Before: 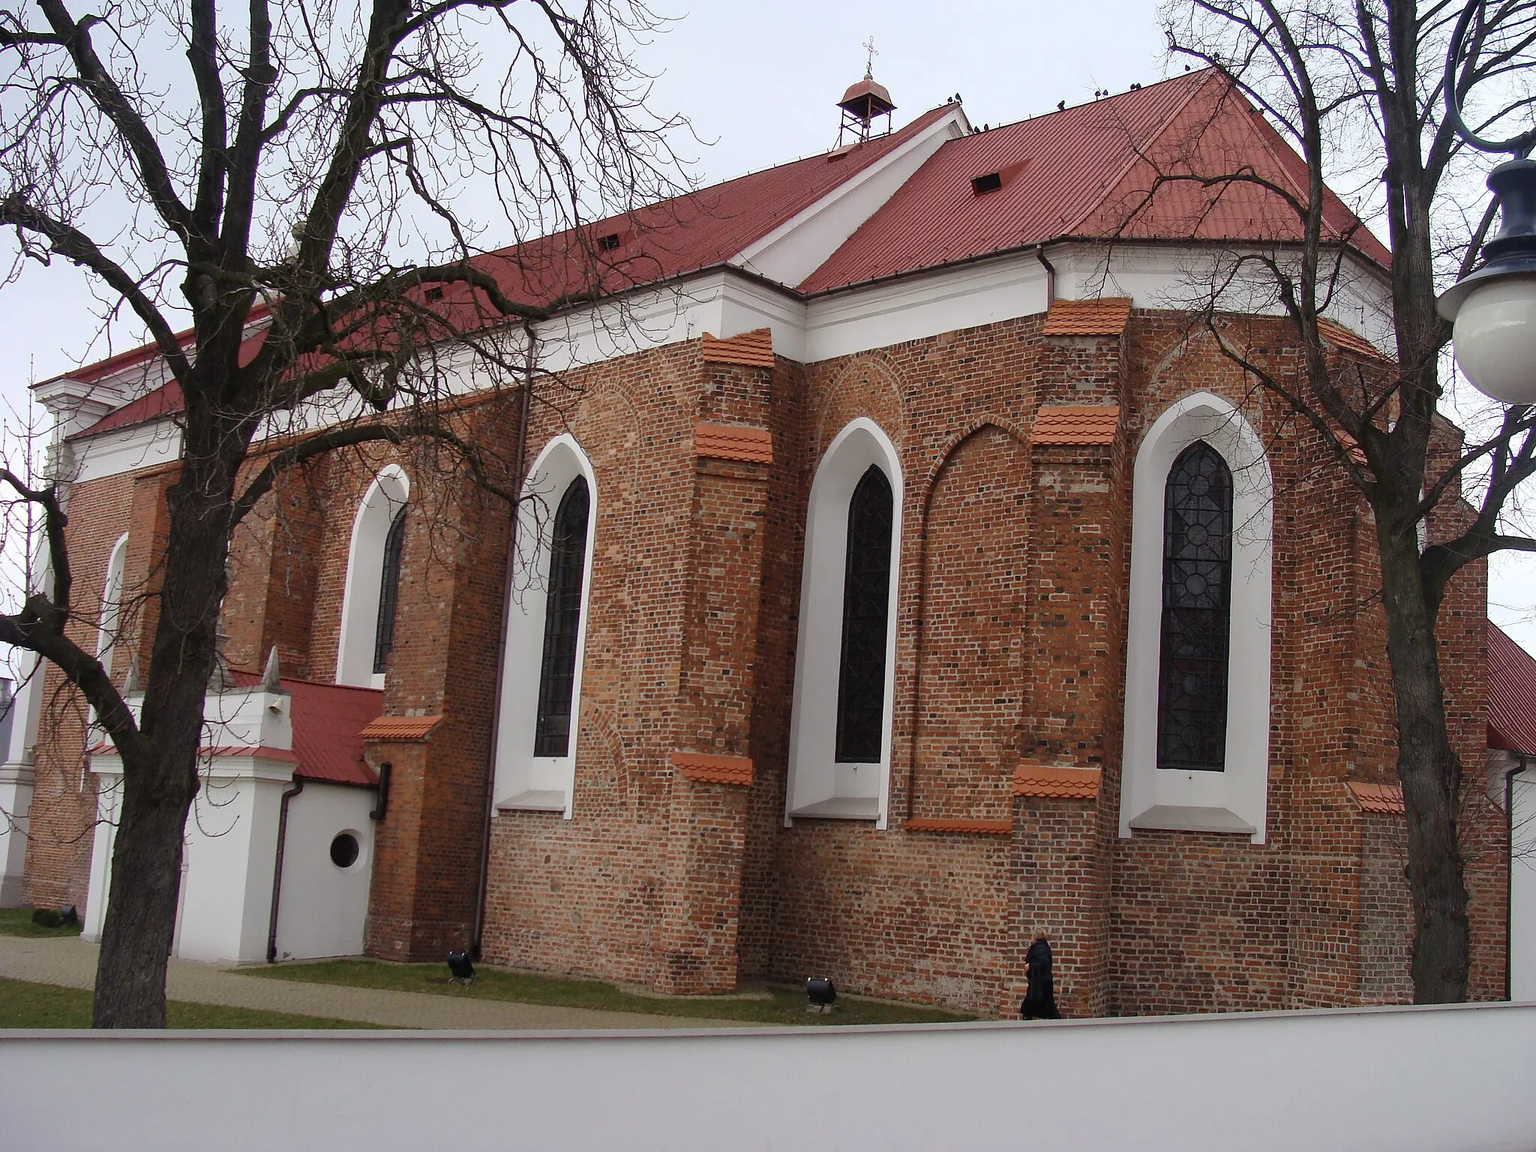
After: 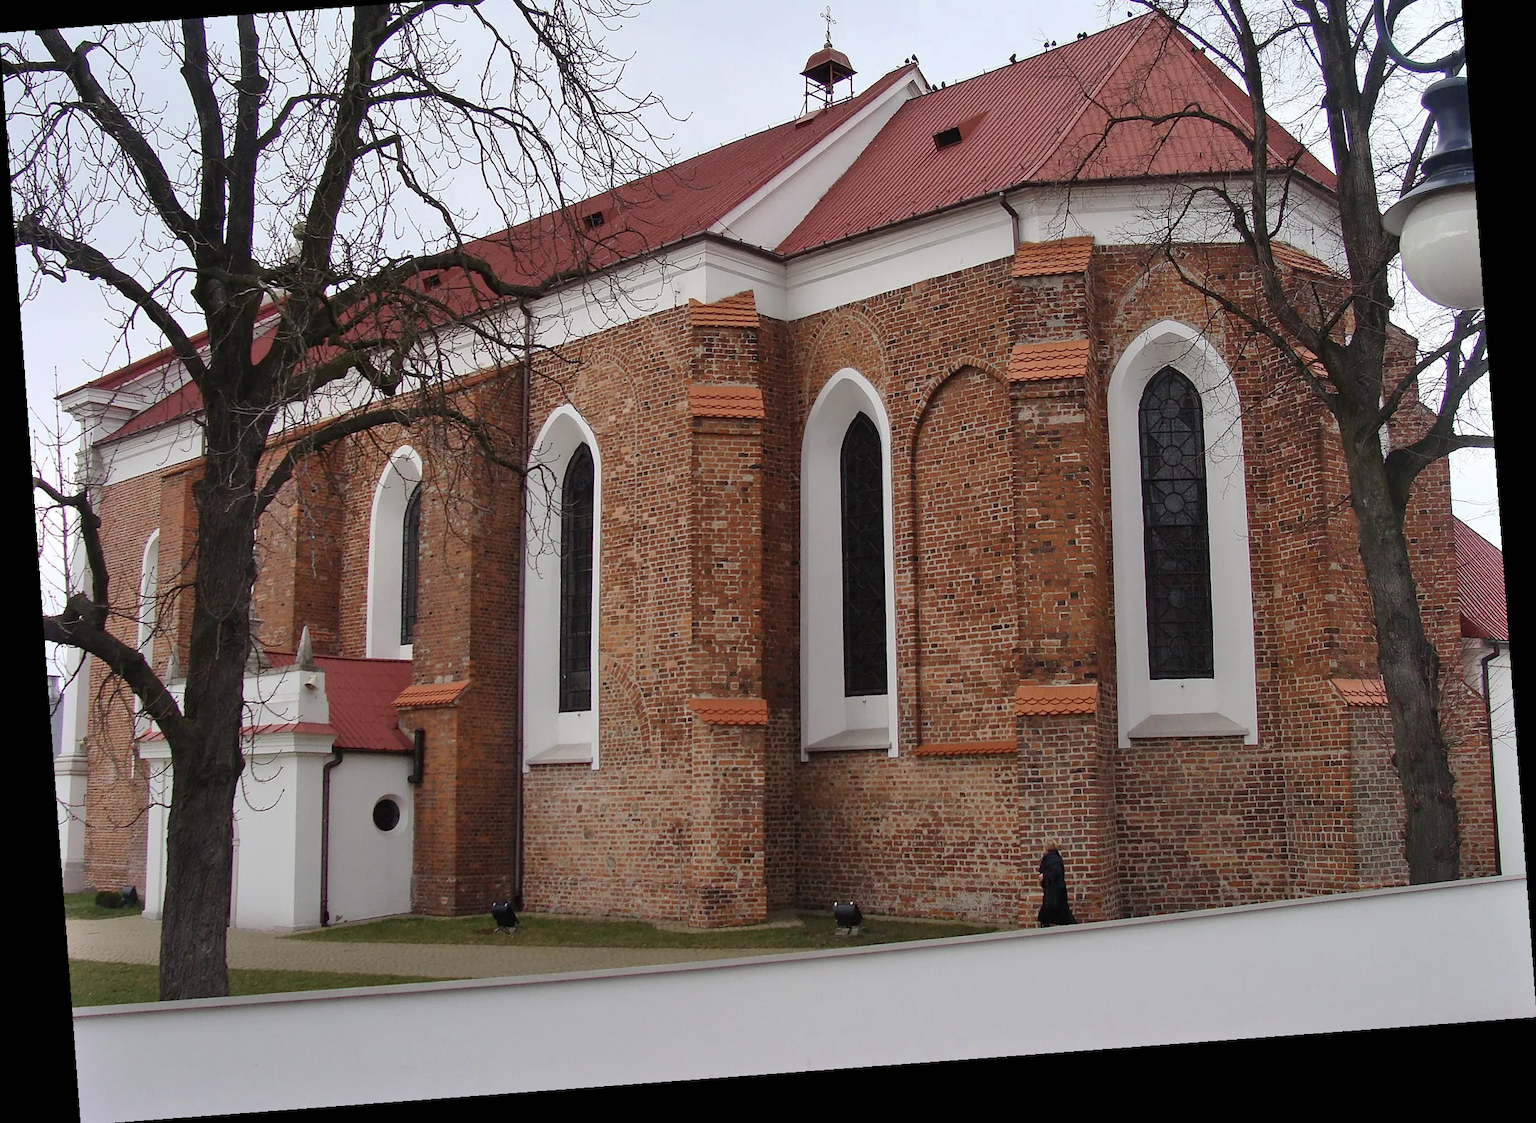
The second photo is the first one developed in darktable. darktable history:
tone equalizer: on, module defaults
shadows and highlights: low approximation 0.01, soften with gaussian
rotate and perspective: rotation -4.25°, automatic cropping off
crop and rotate: top 6.25%
